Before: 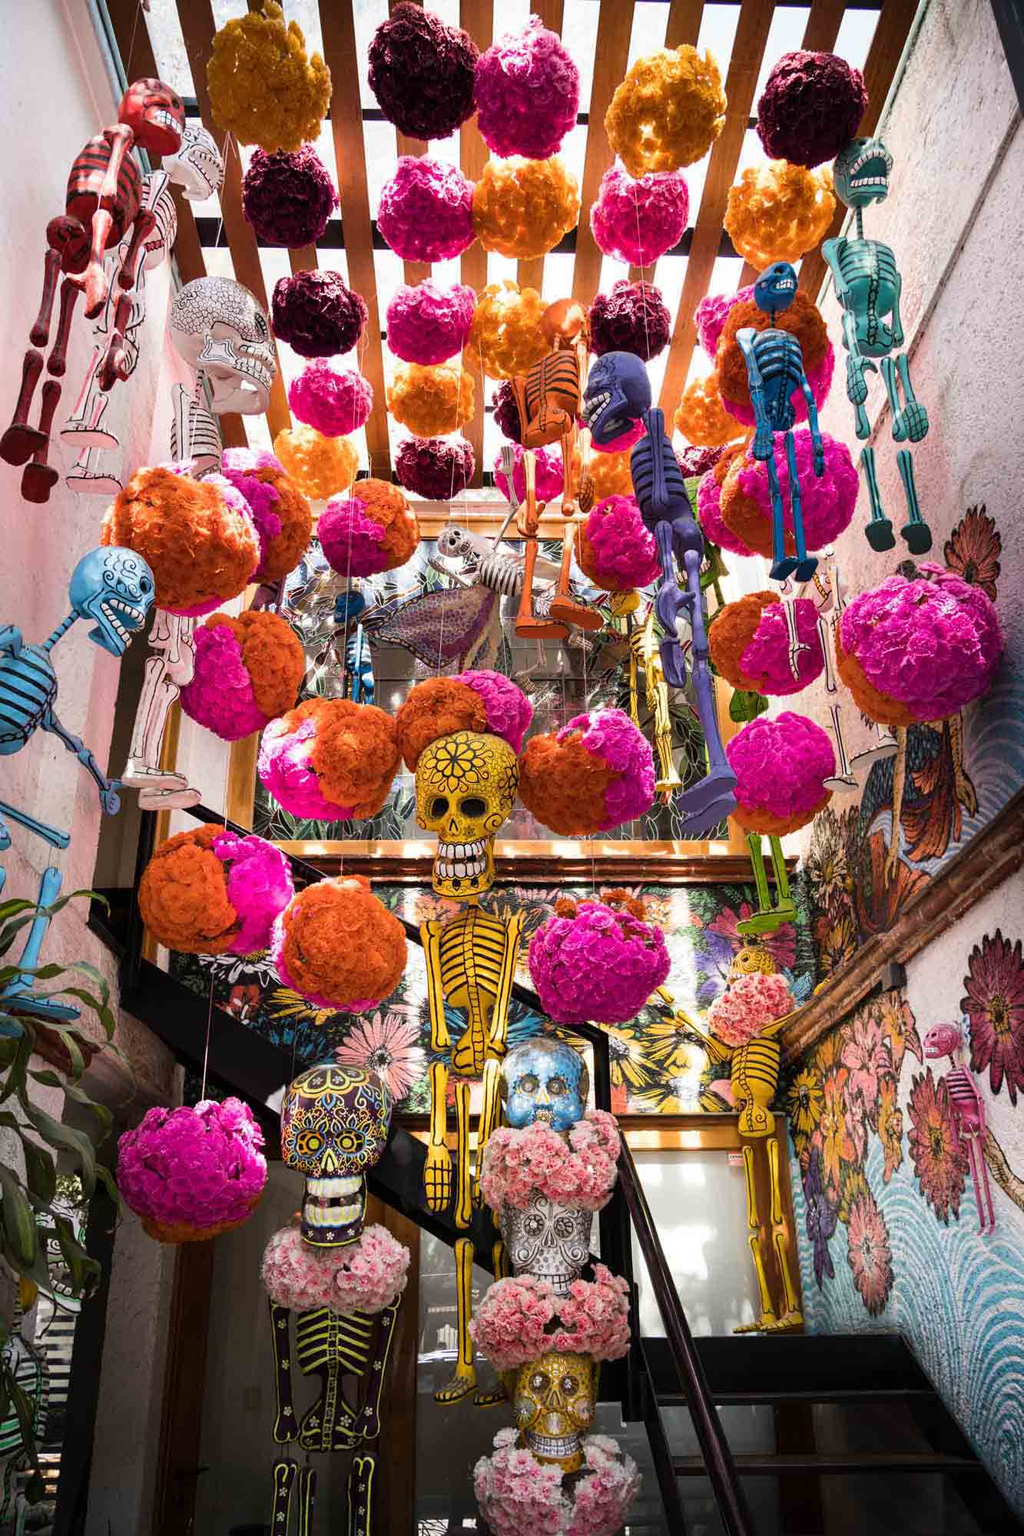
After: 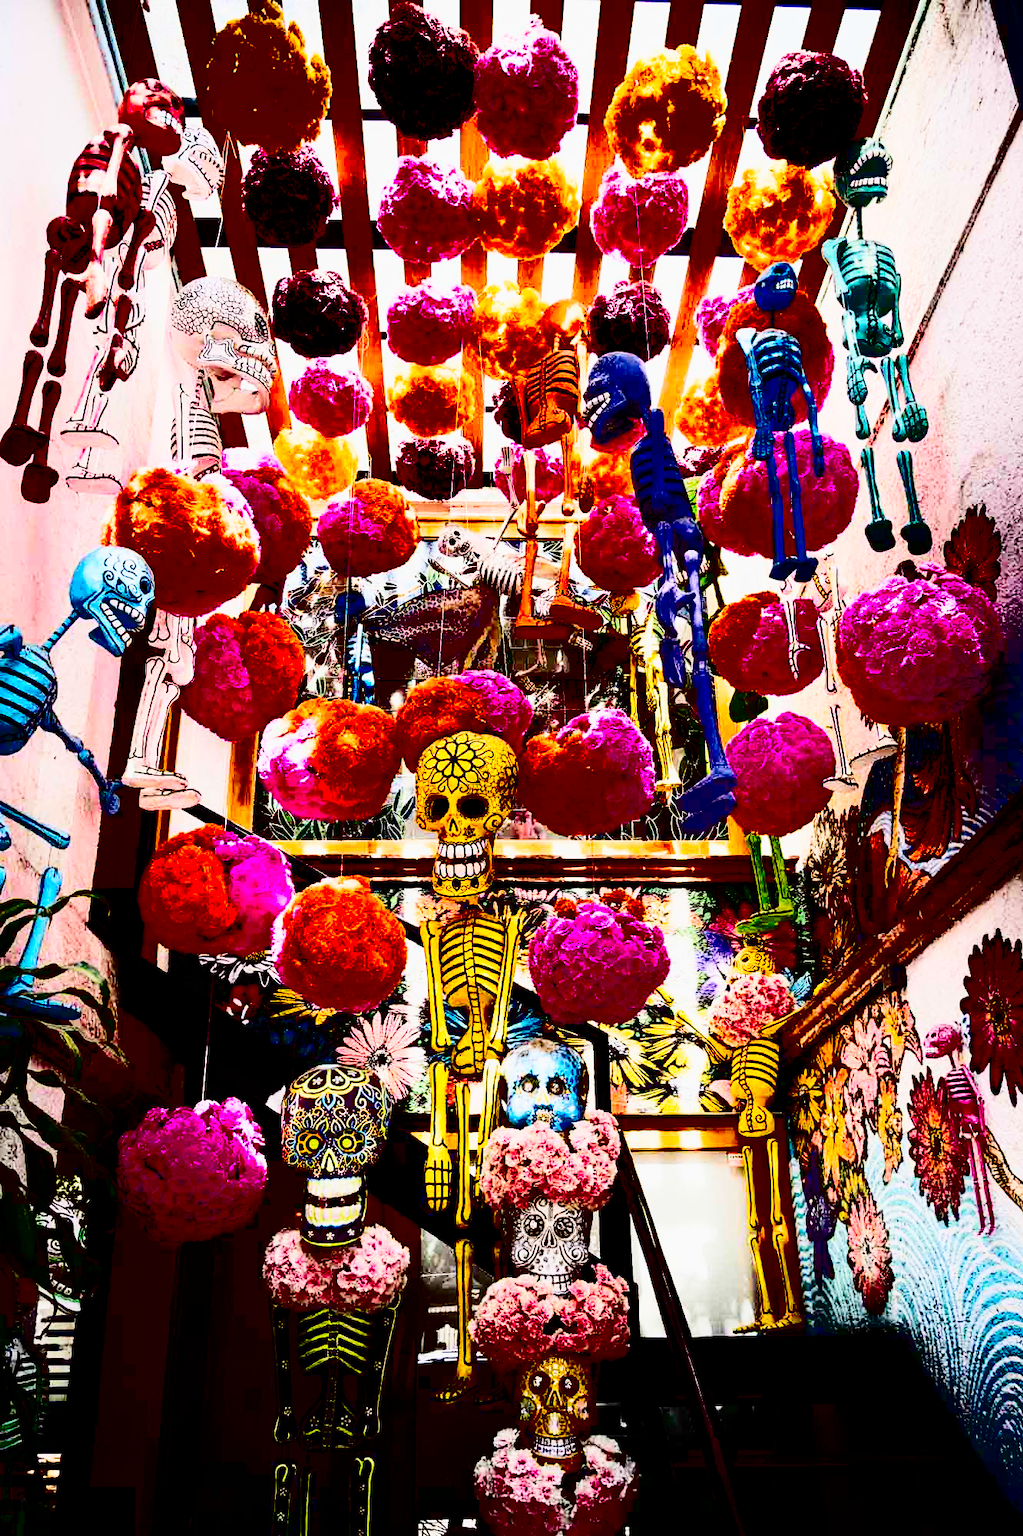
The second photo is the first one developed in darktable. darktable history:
exposure: black level correction 0, exposure 0.399 EV, compensate exposure bias true, compensate highlight preservation false
filmic rgb: black relative exposure -7.49 EV, white relative exposure 5 EV, hardness 3.32, contrast 1.3, preserve chrominance no, color science v5 (2021), iterations of high-quality reconstruction 0
contrast brightness saturation: contrast 0.78, brightness -0.989, saturation 0.985
